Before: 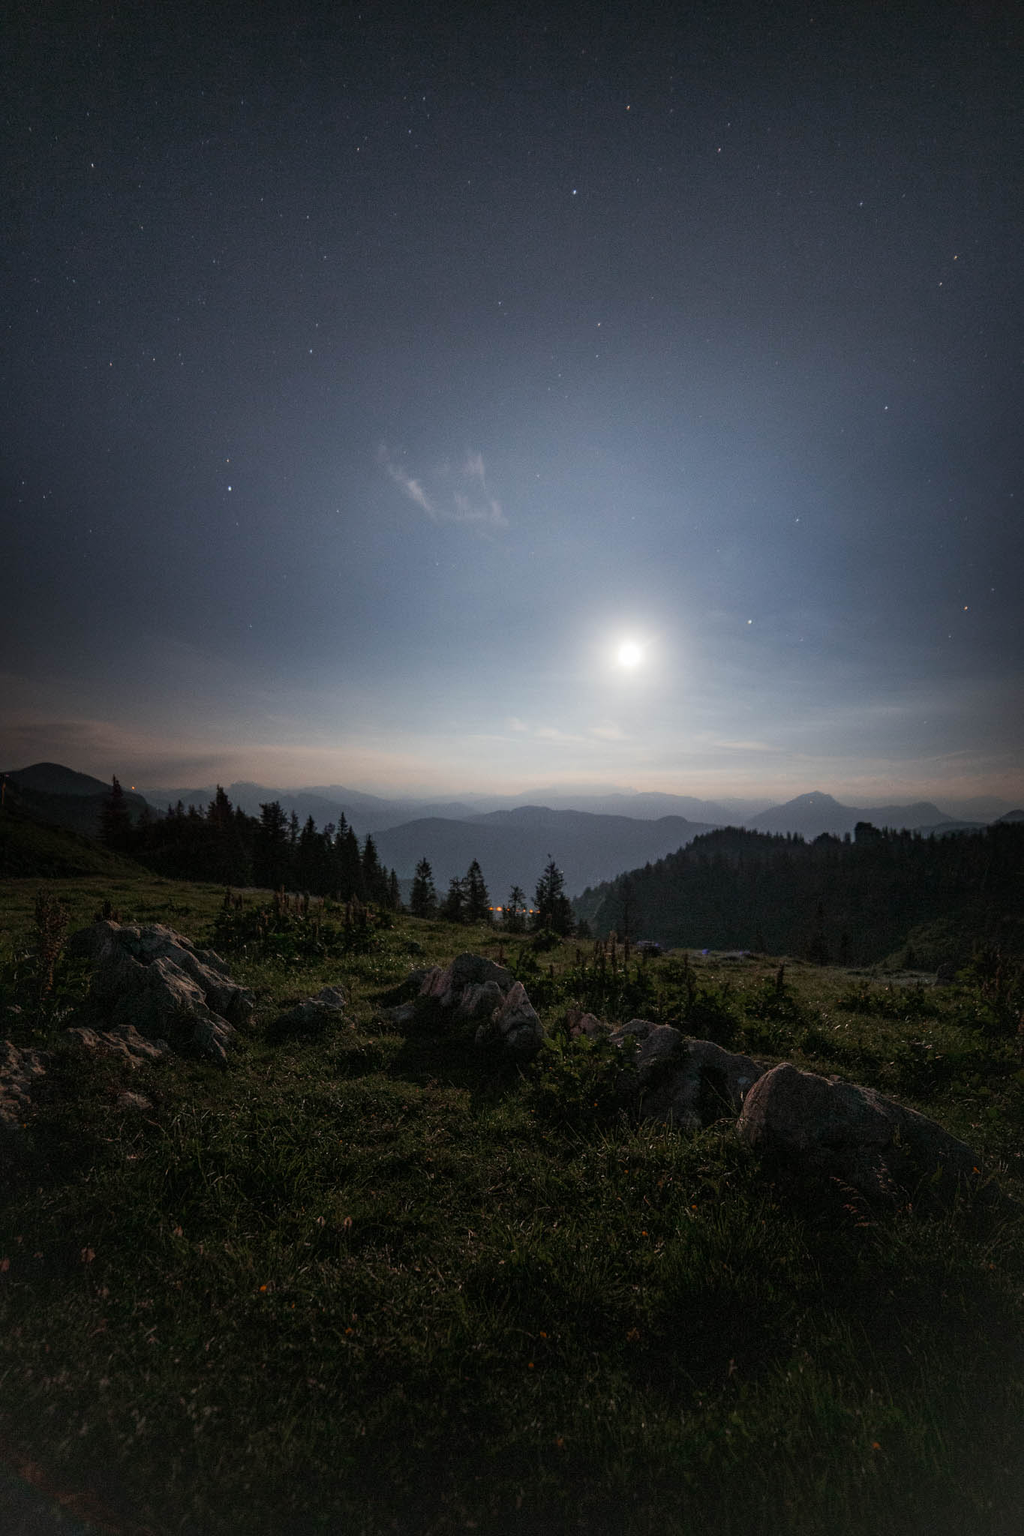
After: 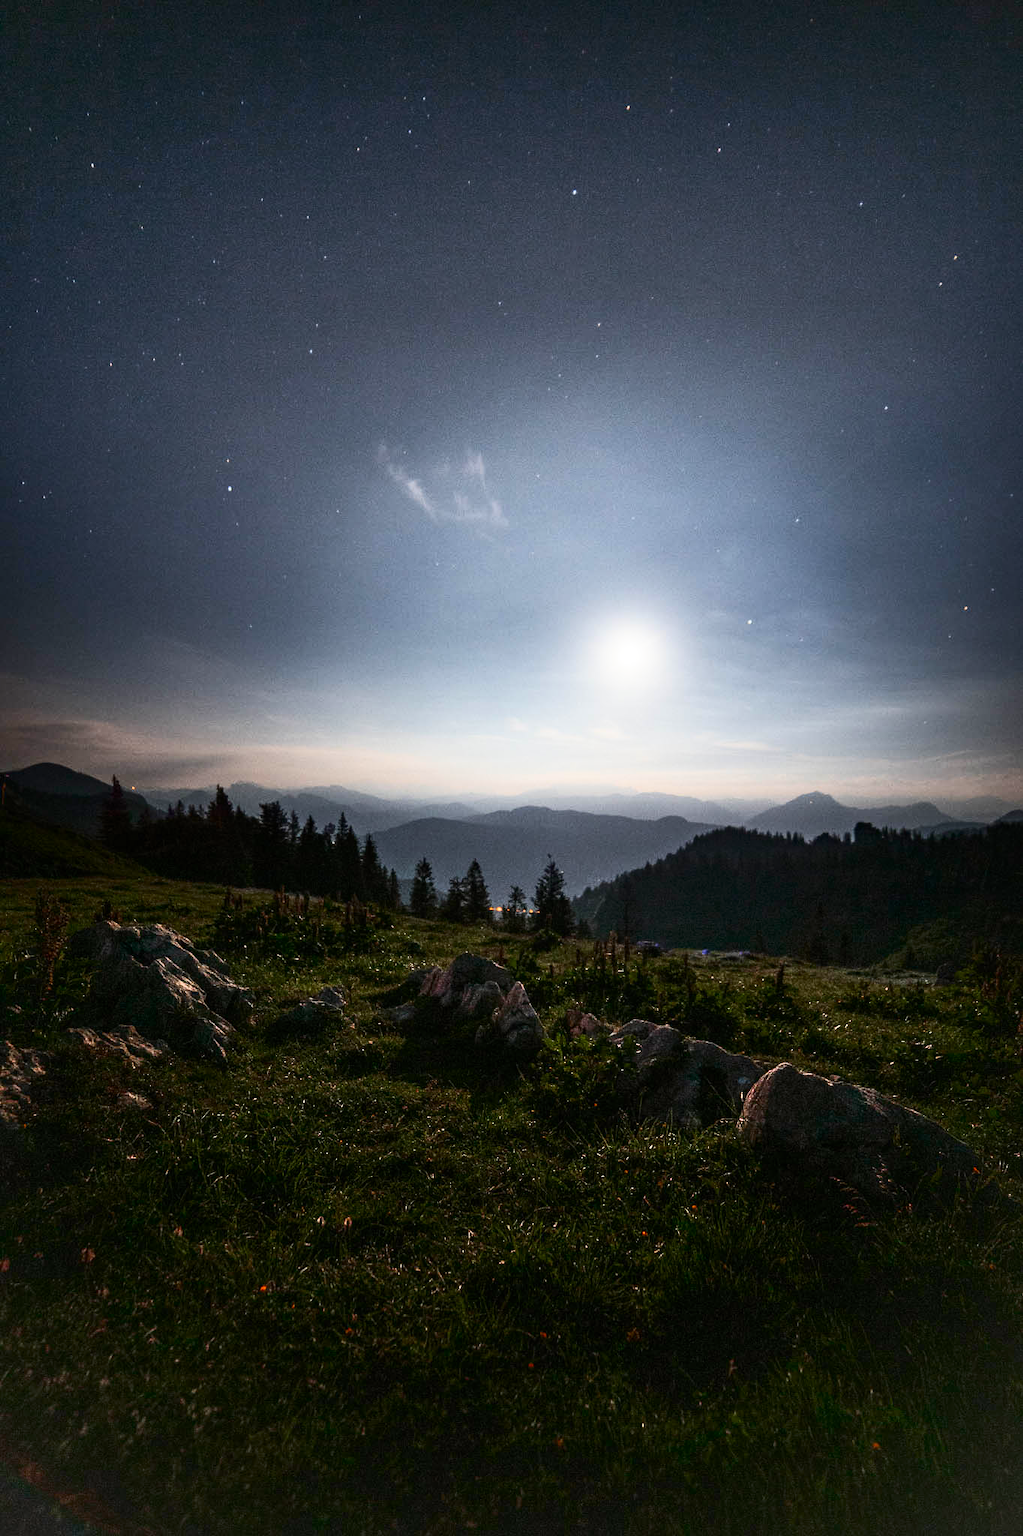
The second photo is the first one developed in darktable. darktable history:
contrast brightness saturation: contrast 0.288
base curve: curves: ch0 [(0, 0) (0.688, 0.865) (1, 1)], preserve colors none
shadows and highlights: low approximation 0.01, soften with gaussian
